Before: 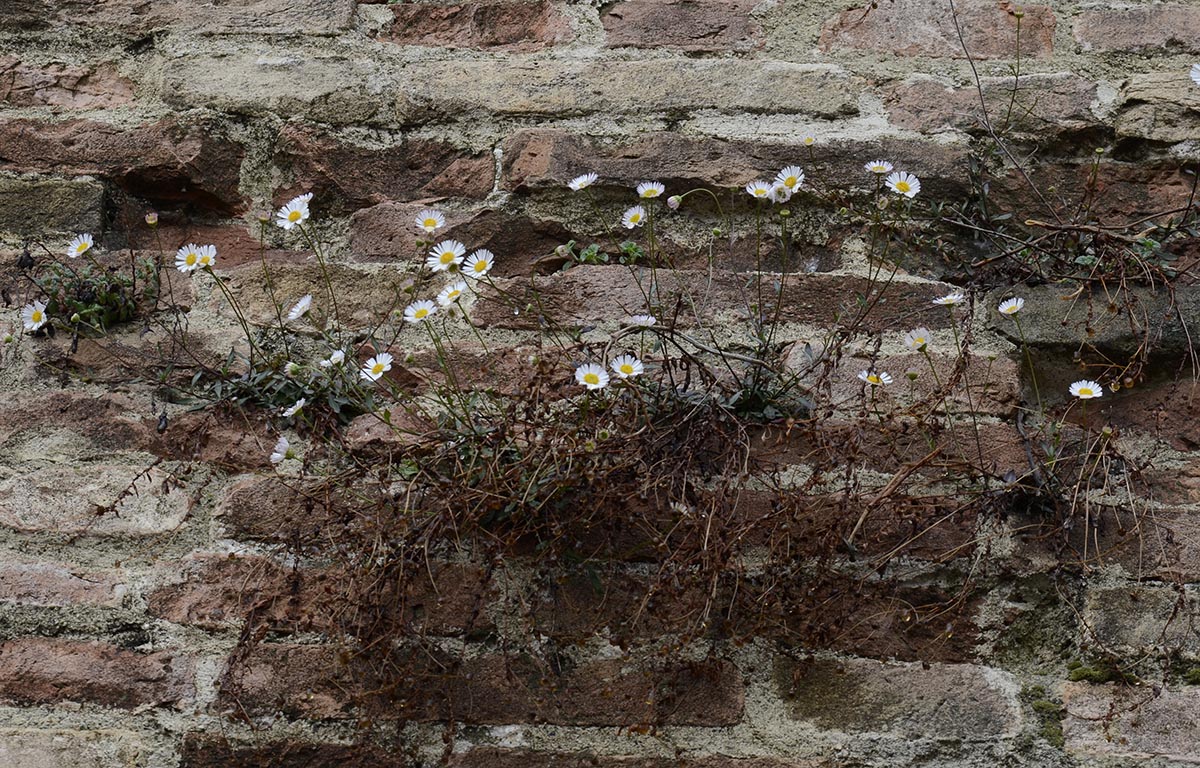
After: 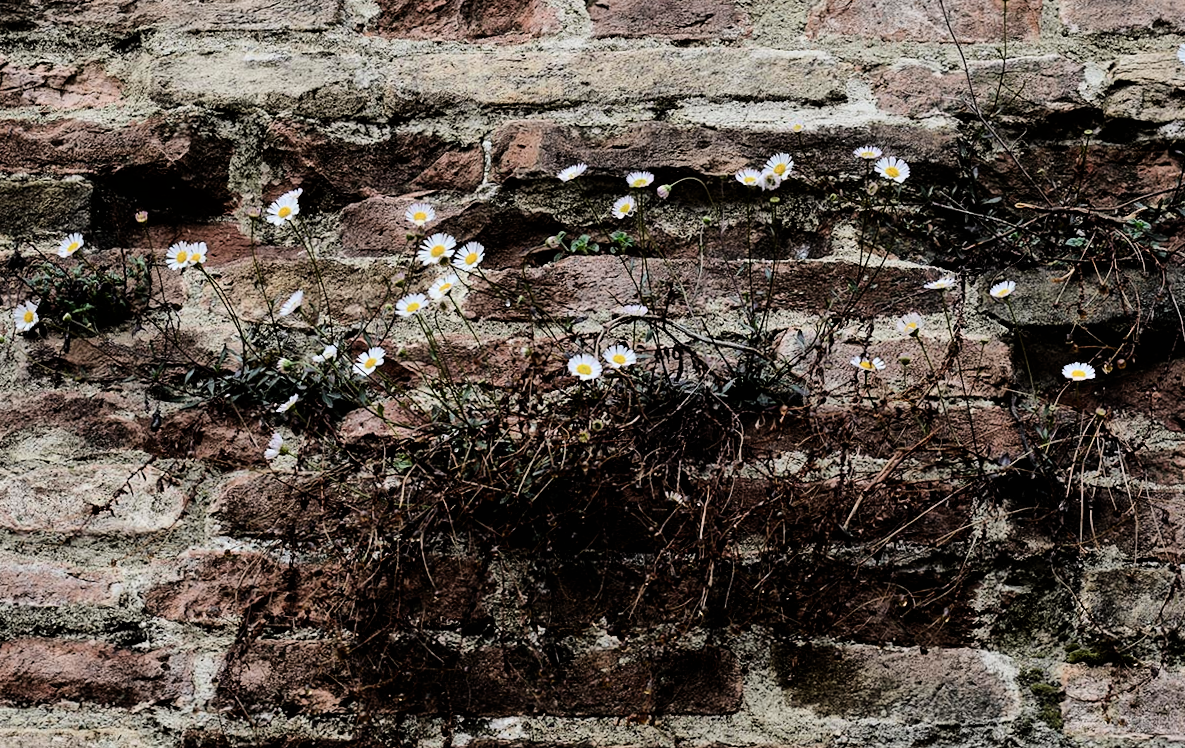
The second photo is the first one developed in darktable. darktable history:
shadows and highlights: shadows 40, highlights -54, highlights color adjustment 46%, low approximation 0.01, soften with gaussian
rotate and perspective: rotation -1°, crop left 0.011, crop right 0.989, crop top 0.025, crop bottom 0.975
exposure: exposure 0.078 EV, compensate highlight preservation false
filmic rgb: black relative exposure -5.42 EV, white relative exposure 2.85 EV, dynamic range scaling -37.73%, hardness 4, contrast 1.605, highlights saturation mix -0.93%
